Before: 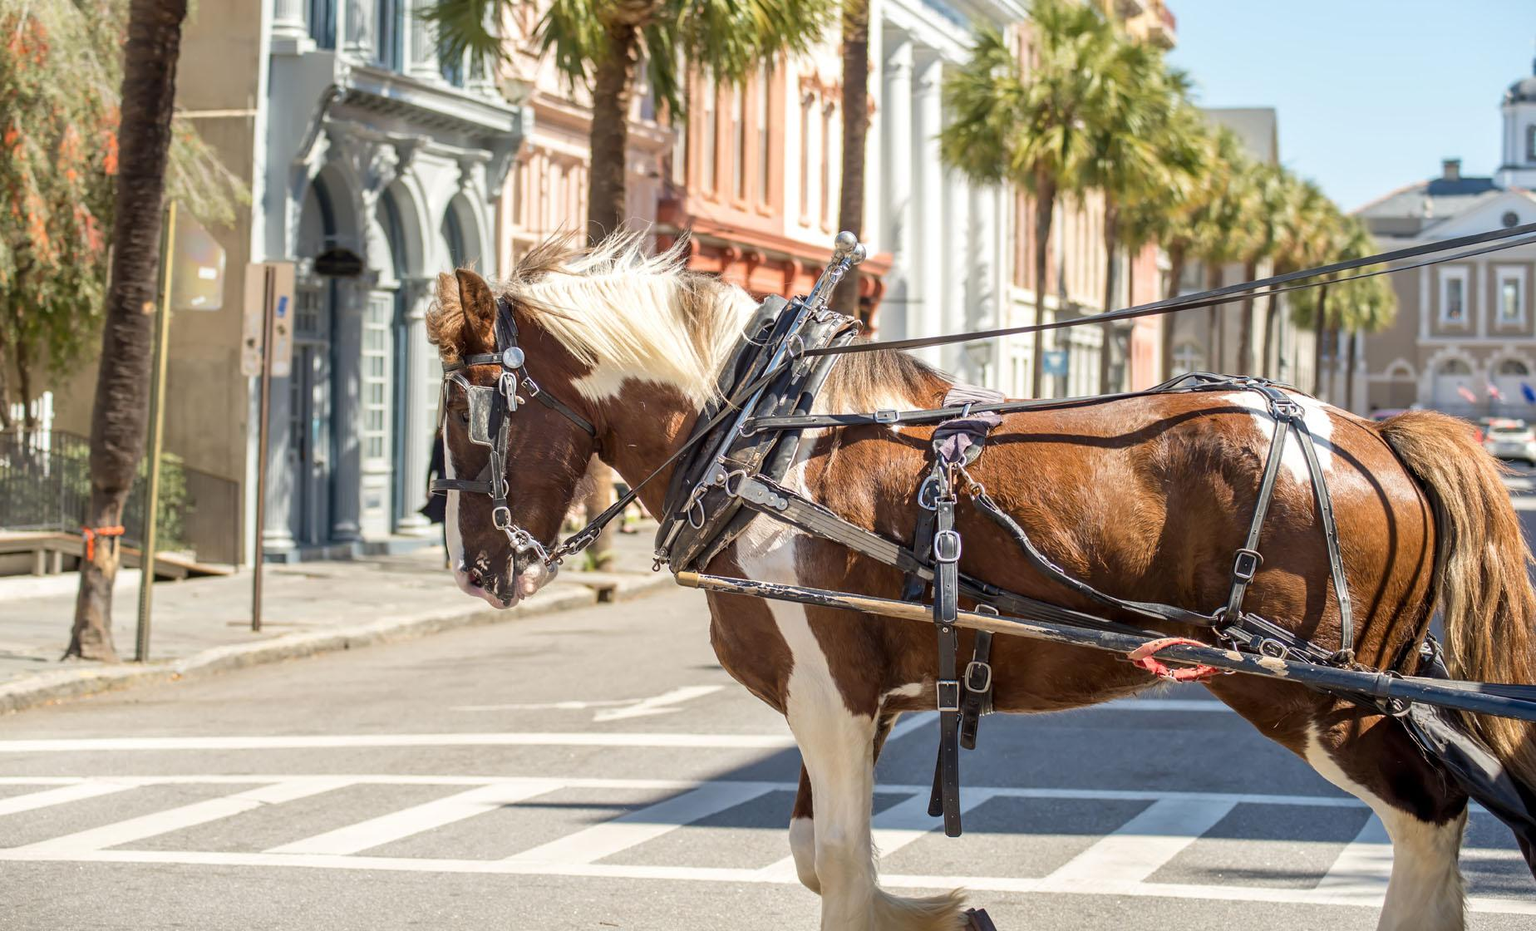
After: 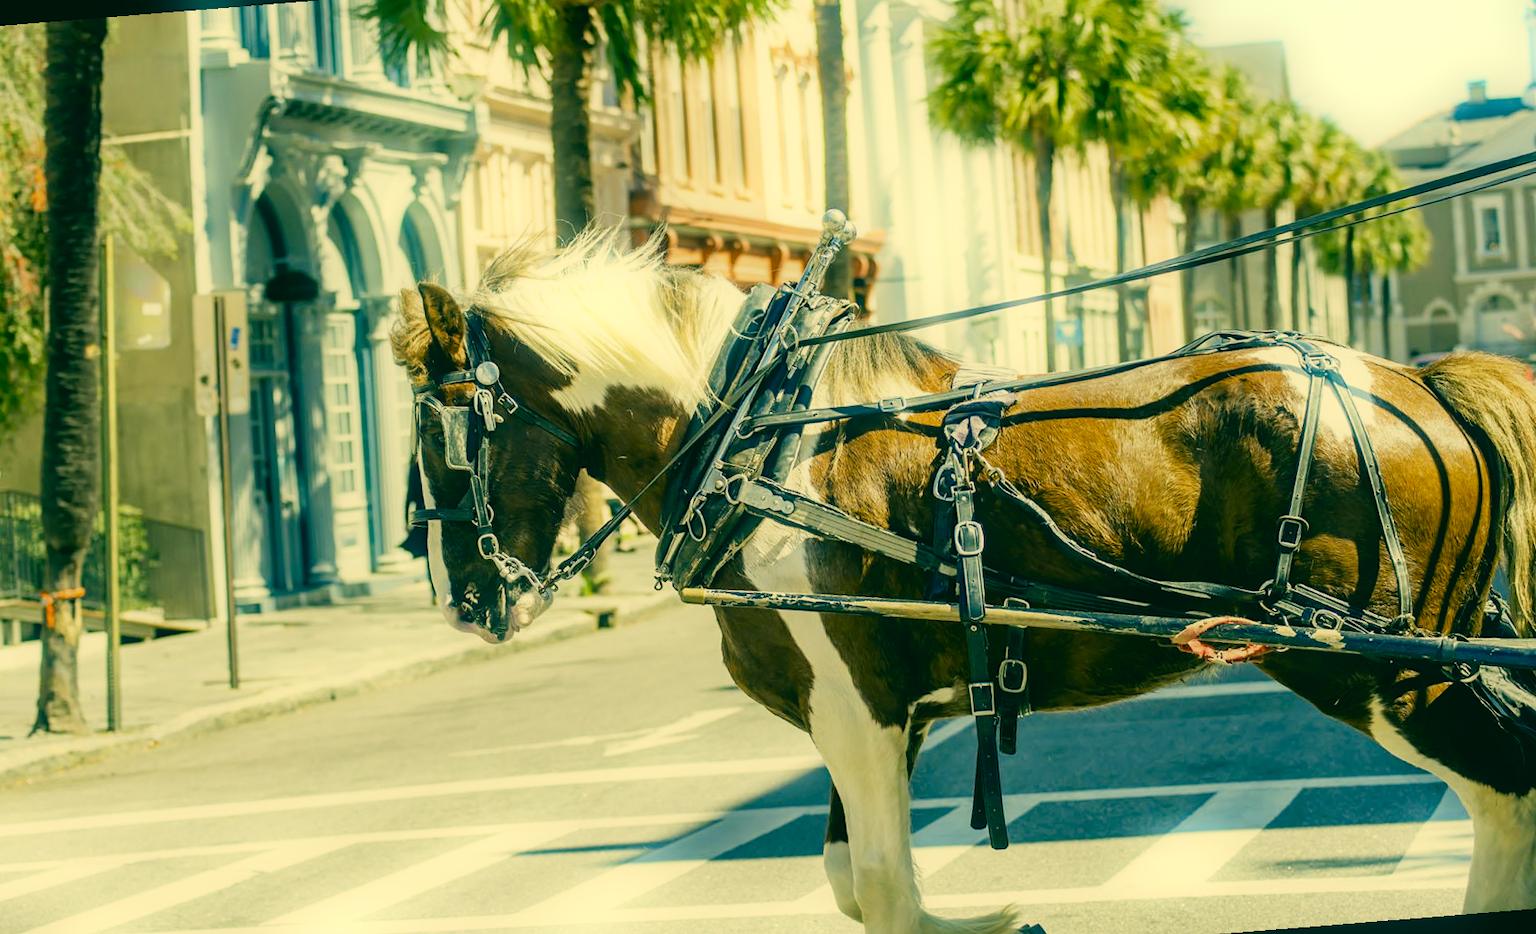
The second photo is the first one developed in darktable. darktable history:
color correction: highlights a* 1.83, highlights b* 34.02, shadows a* -36.68, shadows b* -5.48
rotate and perspective: rotation -4.57°, crop left 0.054, crop right 0.944, crop top 0.087, crop bottom 0.914
filmic rgb: black relative exposure -16 EV, white relative exposure 5.31 EV, hardness 5.9, contrast 1.25, preserve chrominance no, color science v5 (2021)
bloom: size 5%, threshold 95%, strength 15%
